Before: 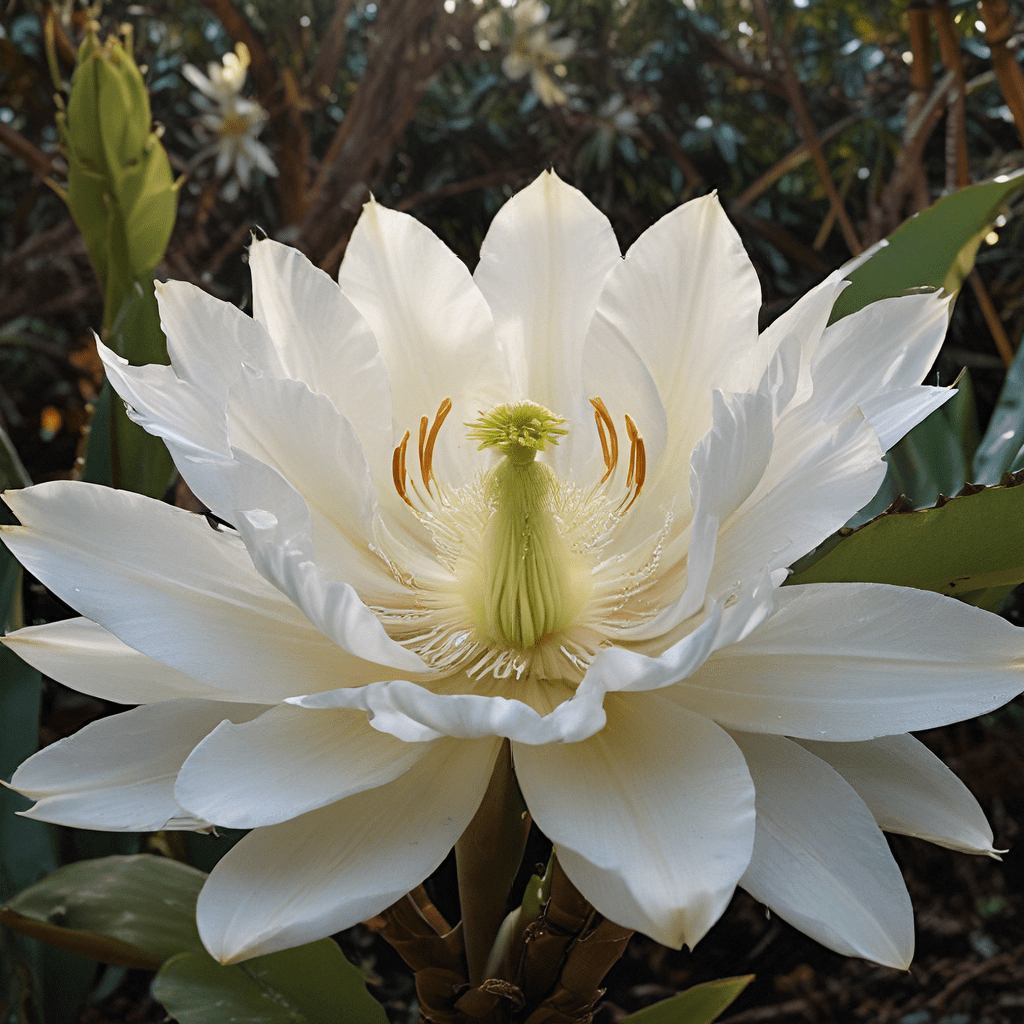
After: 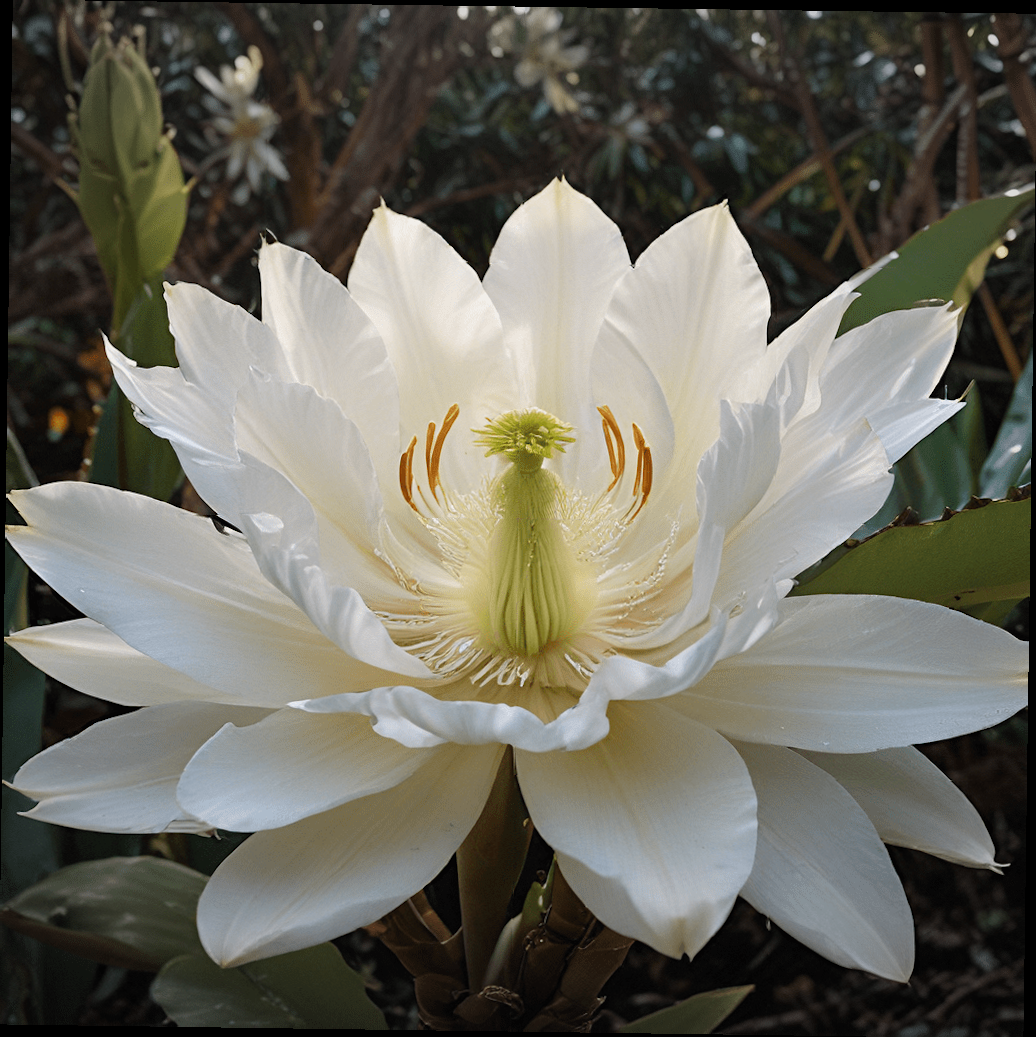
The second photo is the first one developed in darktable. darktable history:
crop and rotate: left 0.126%
vignetting: fall-off start 100%, brightness -0.282, width/height ratio 1.31
rotate and perspective: rotation 0.8°, automatic cropping off
